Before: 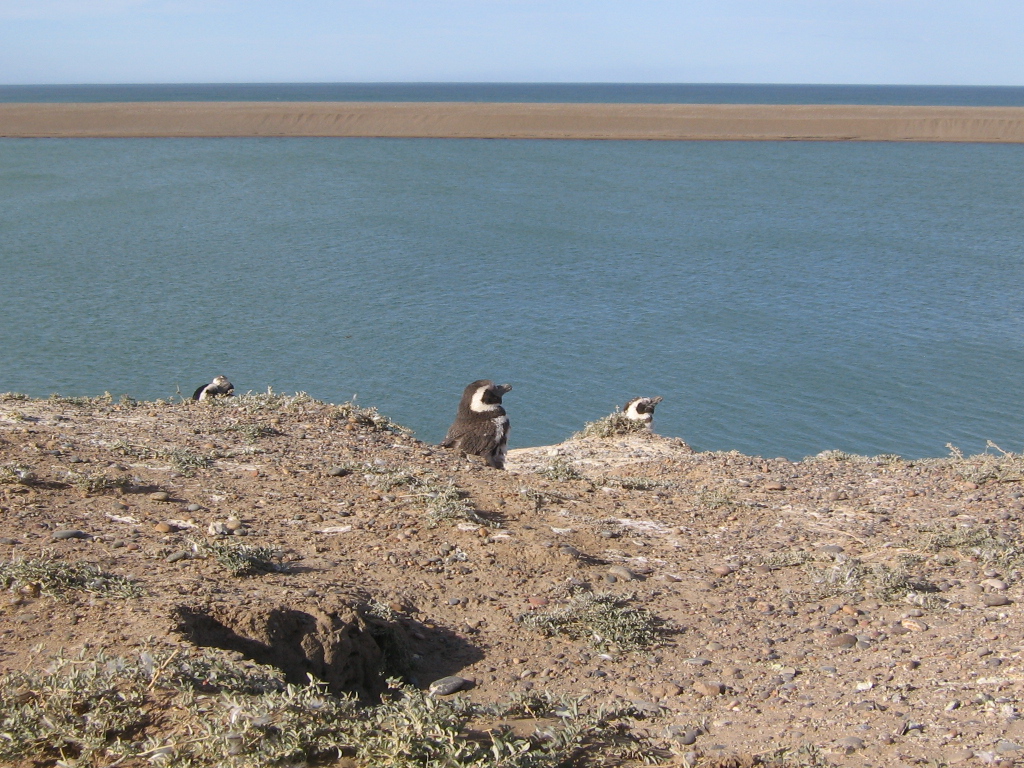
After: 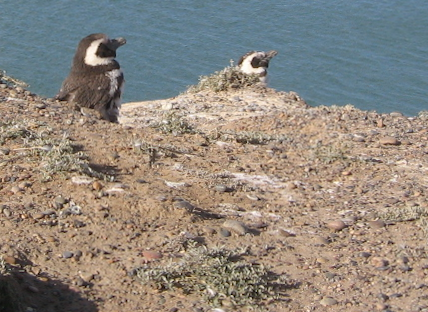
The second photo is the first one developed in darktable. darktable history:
crop: left 37.221%, top 45.169%, right 20.63%, bottom 13.777%
rotate and perspective: rotation 0.192°, lens shift (horizontal) -0.015, crop left 0.005, crop right 0.996, crop top 0.006, crop bottom 0.99
